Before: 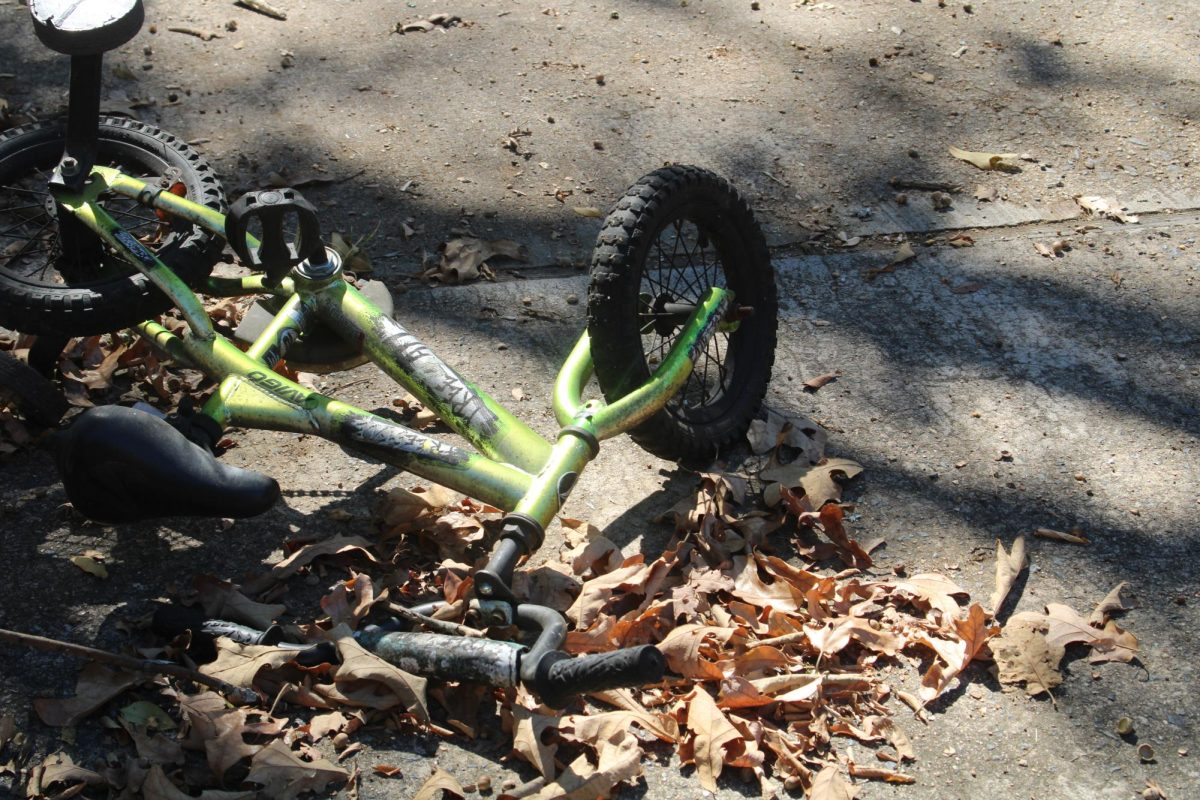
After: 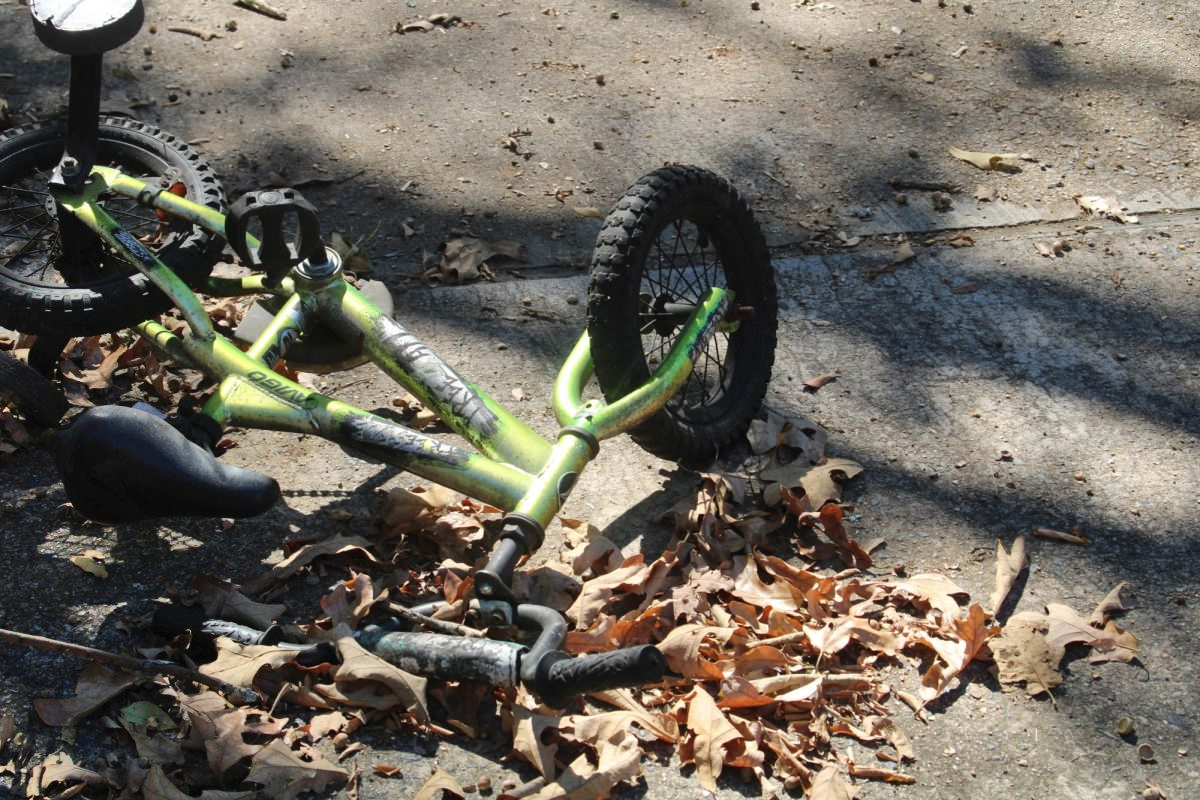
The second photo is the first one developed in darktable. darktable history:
shadows and highlights: radius 100.59, shadows 50.46, highlights -64.56, soften with gaussian
